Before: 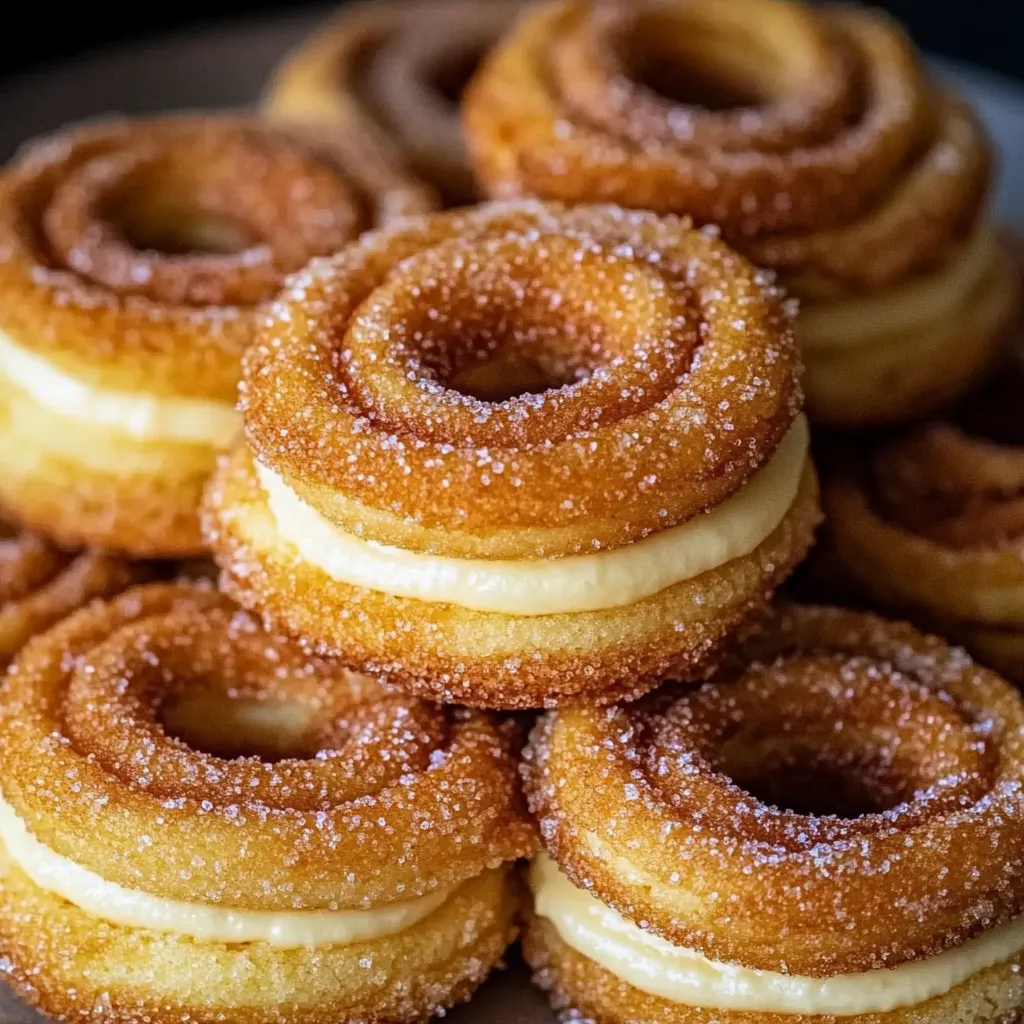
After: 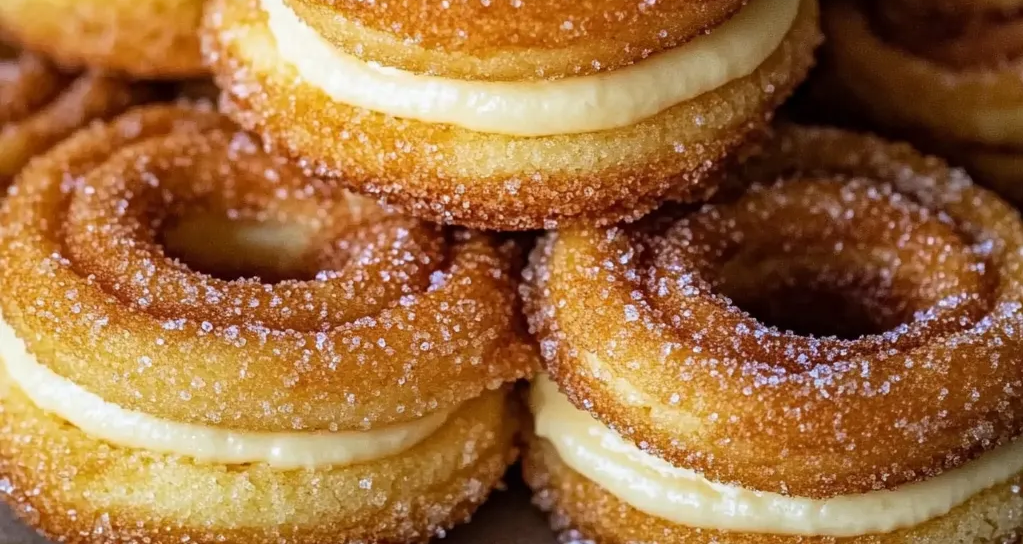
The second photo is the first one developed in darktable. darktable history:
crop and rotate: top 46.8%, right 0.004%
